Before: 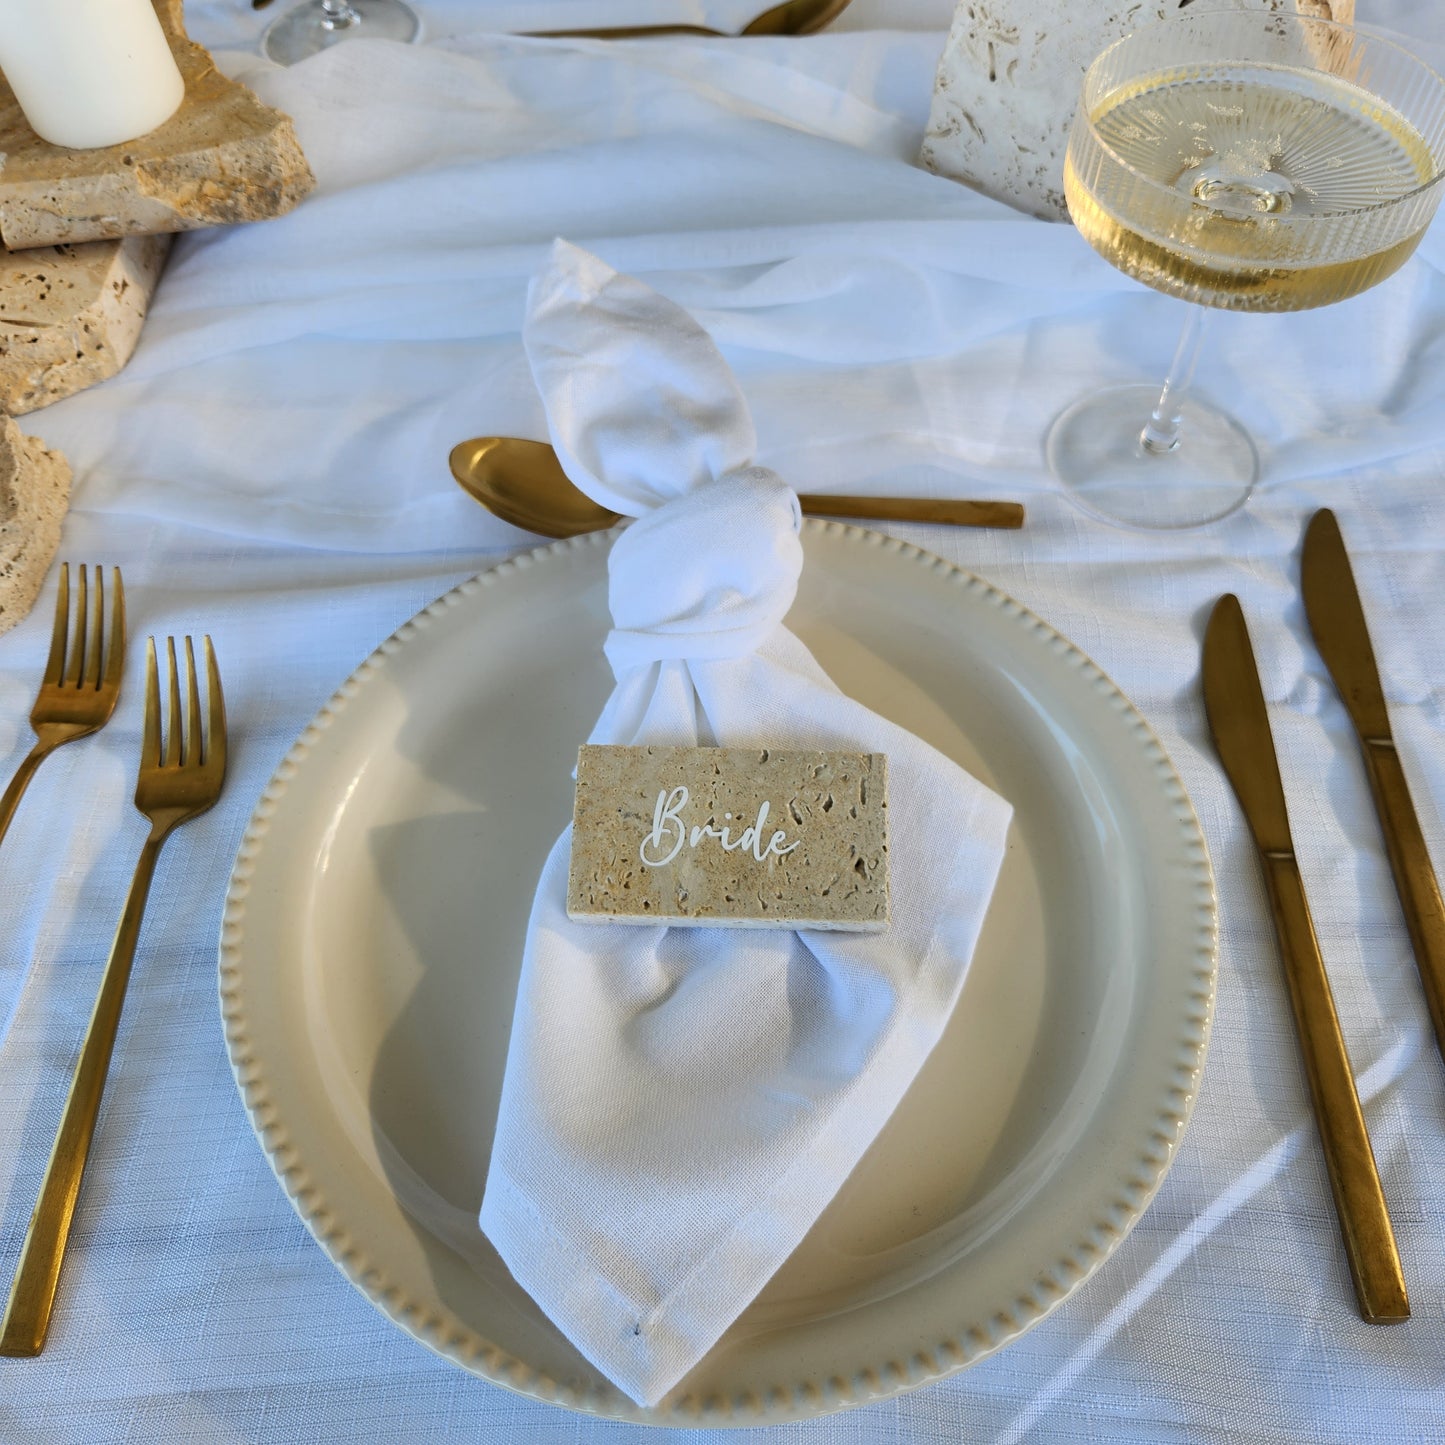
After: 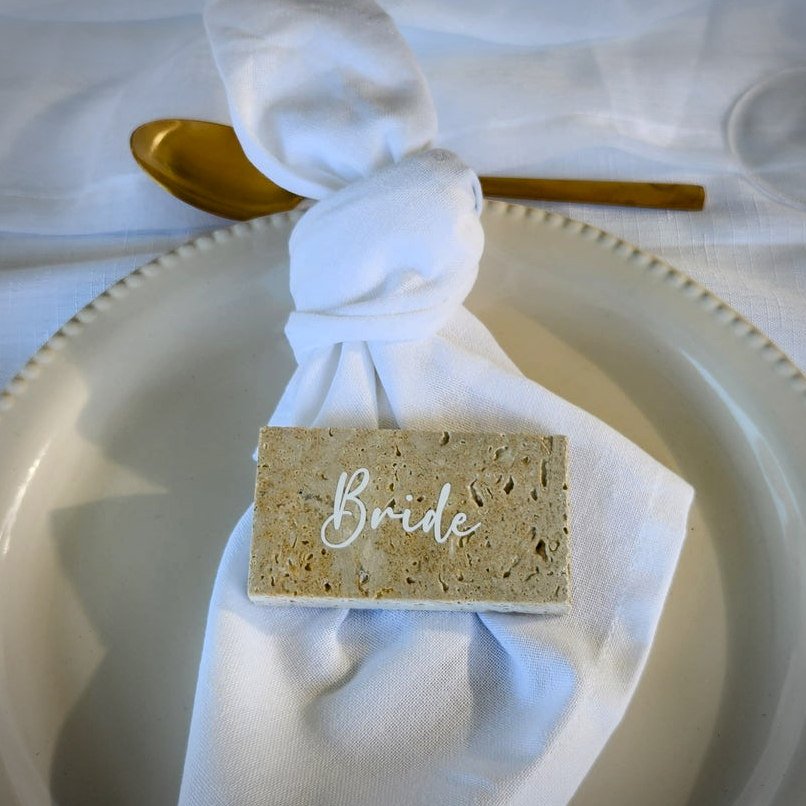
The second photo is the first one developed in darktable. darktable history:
vignetting: on, module defaults
color balance rgb: perceptual saturation grading › global saturation 20%, perceptual saturation grading › highlights -25%, perceptual saturation grading › shadows 50%
local contrast: on, module defaults
crop and rotate: left 22.13%, top 22.054%, right 22.026%, bottom 22.102%
